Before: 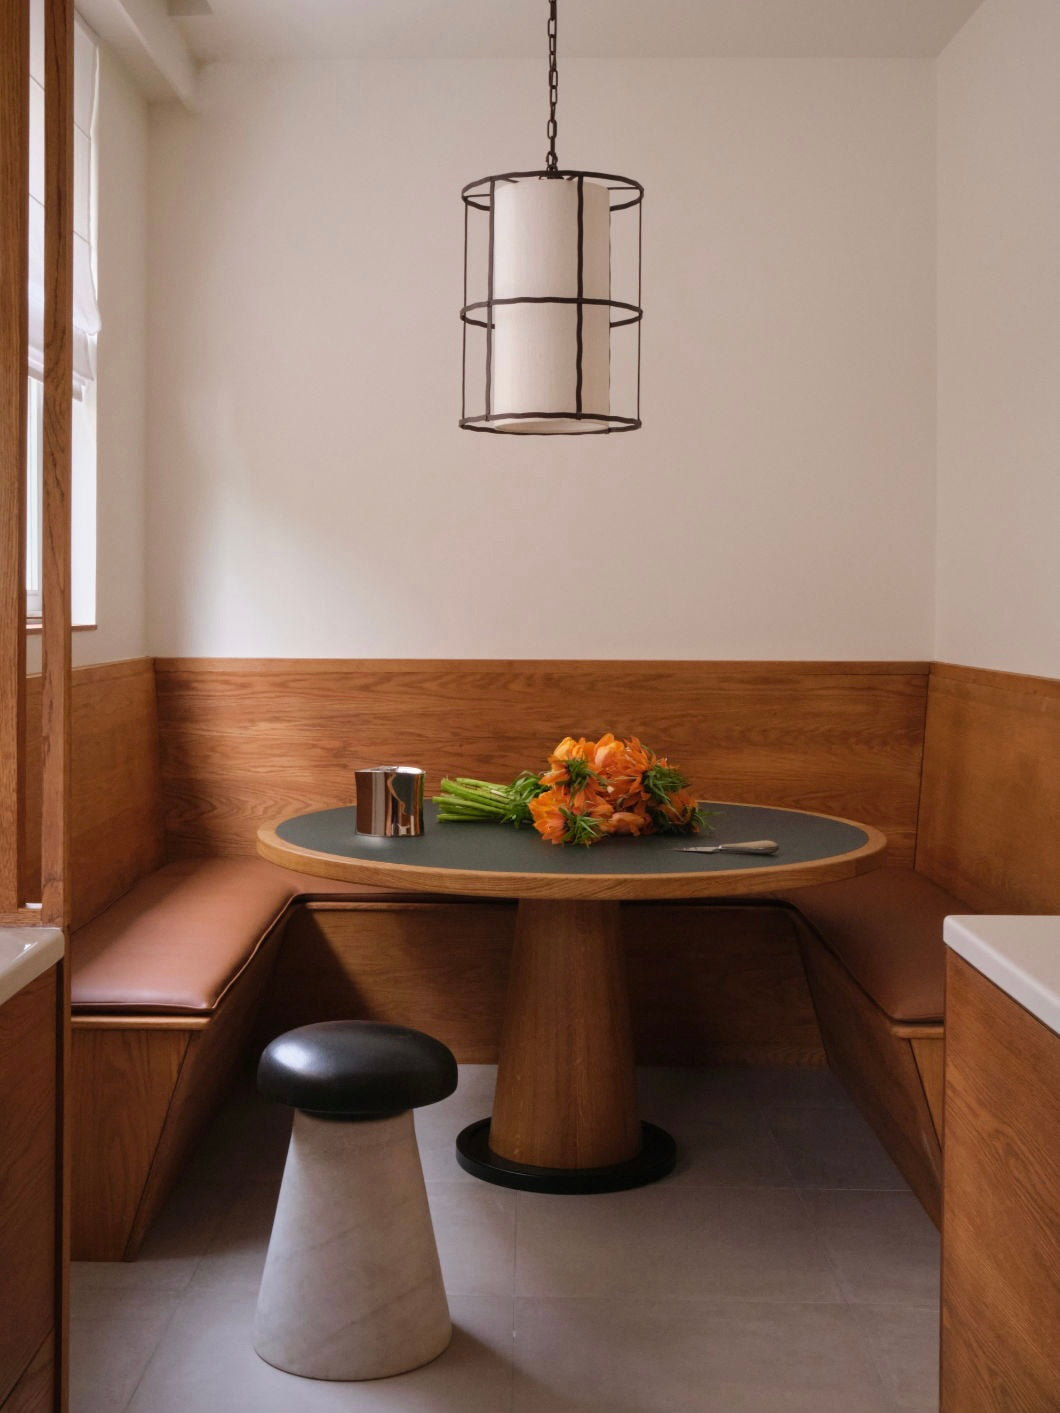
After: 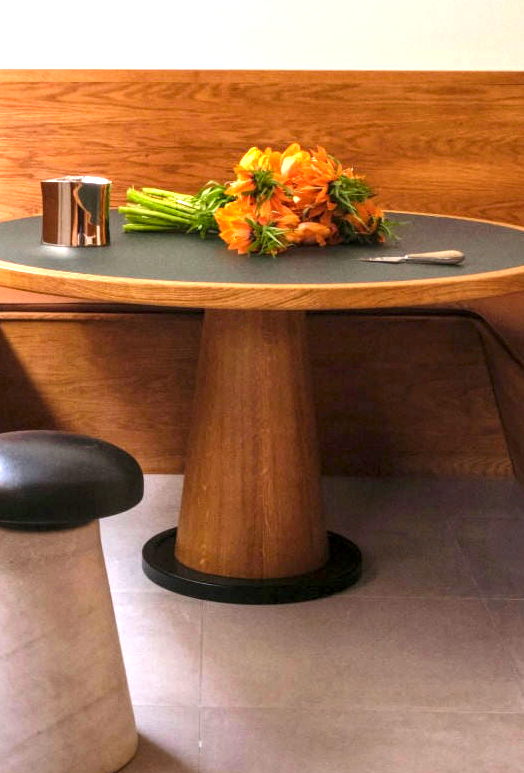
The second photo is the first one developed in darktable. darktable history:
crop: left 29.672%, top 41.786%, right 20.851%, bottom 3.487%
local contrast: detail 130%
exposure: black level correction 0, exposure 1.45 EV, compensate exposure bias true, compensate highlight preservation false
color balance rgb: perceptual saturation grading › global saturation 10%, global vibrance 10%
